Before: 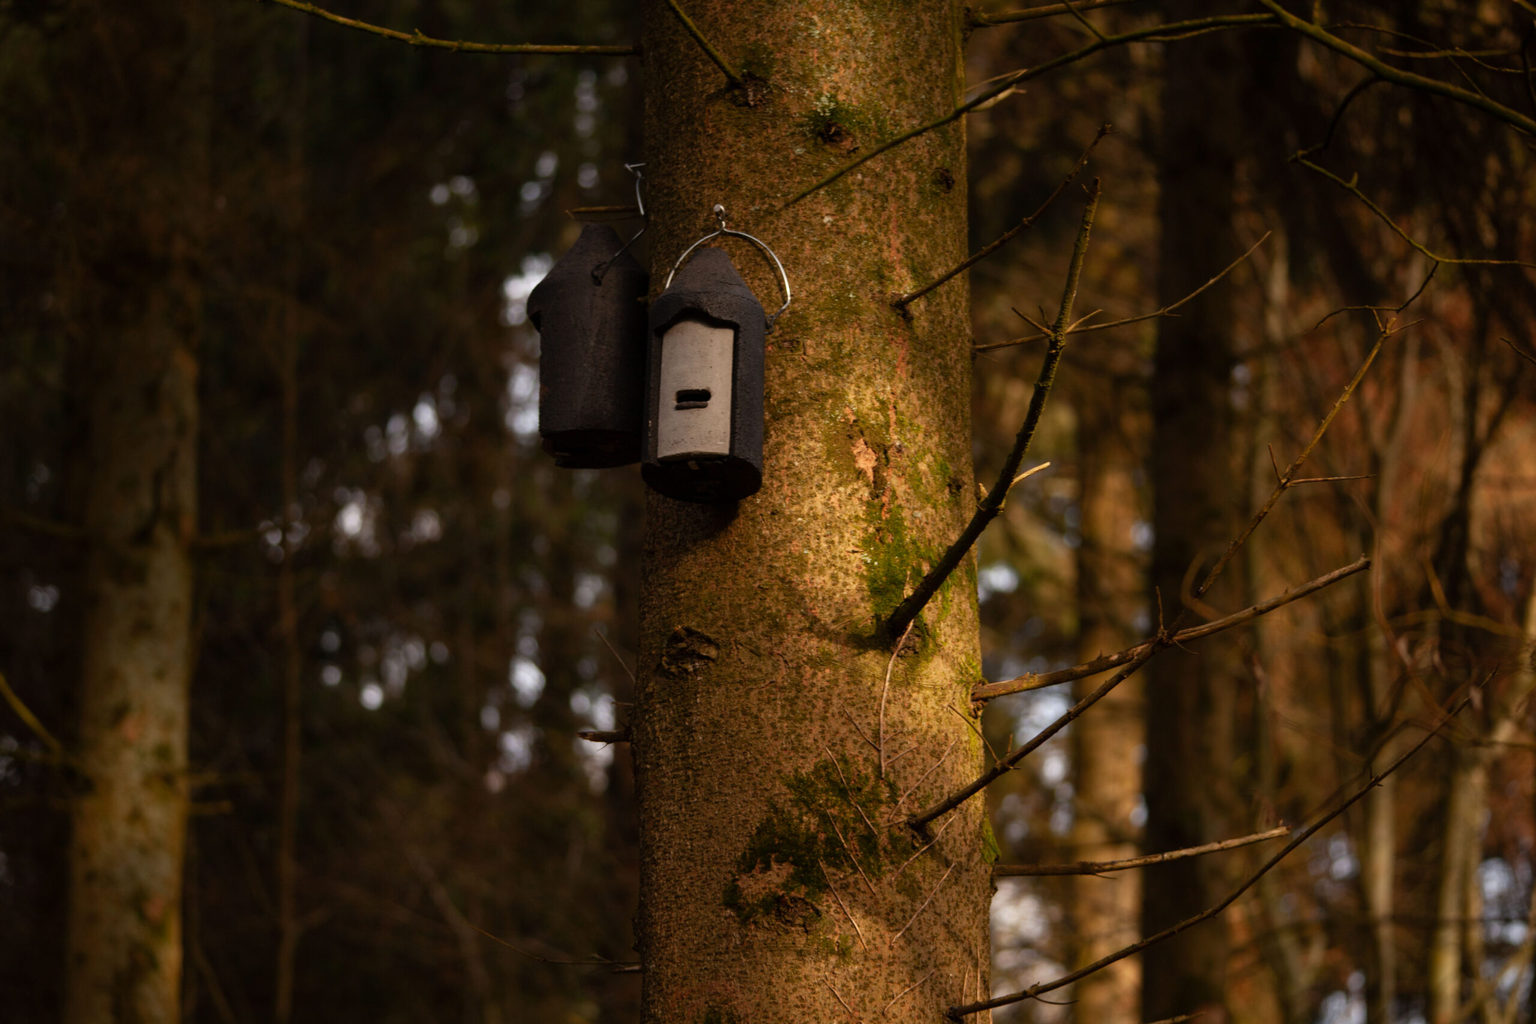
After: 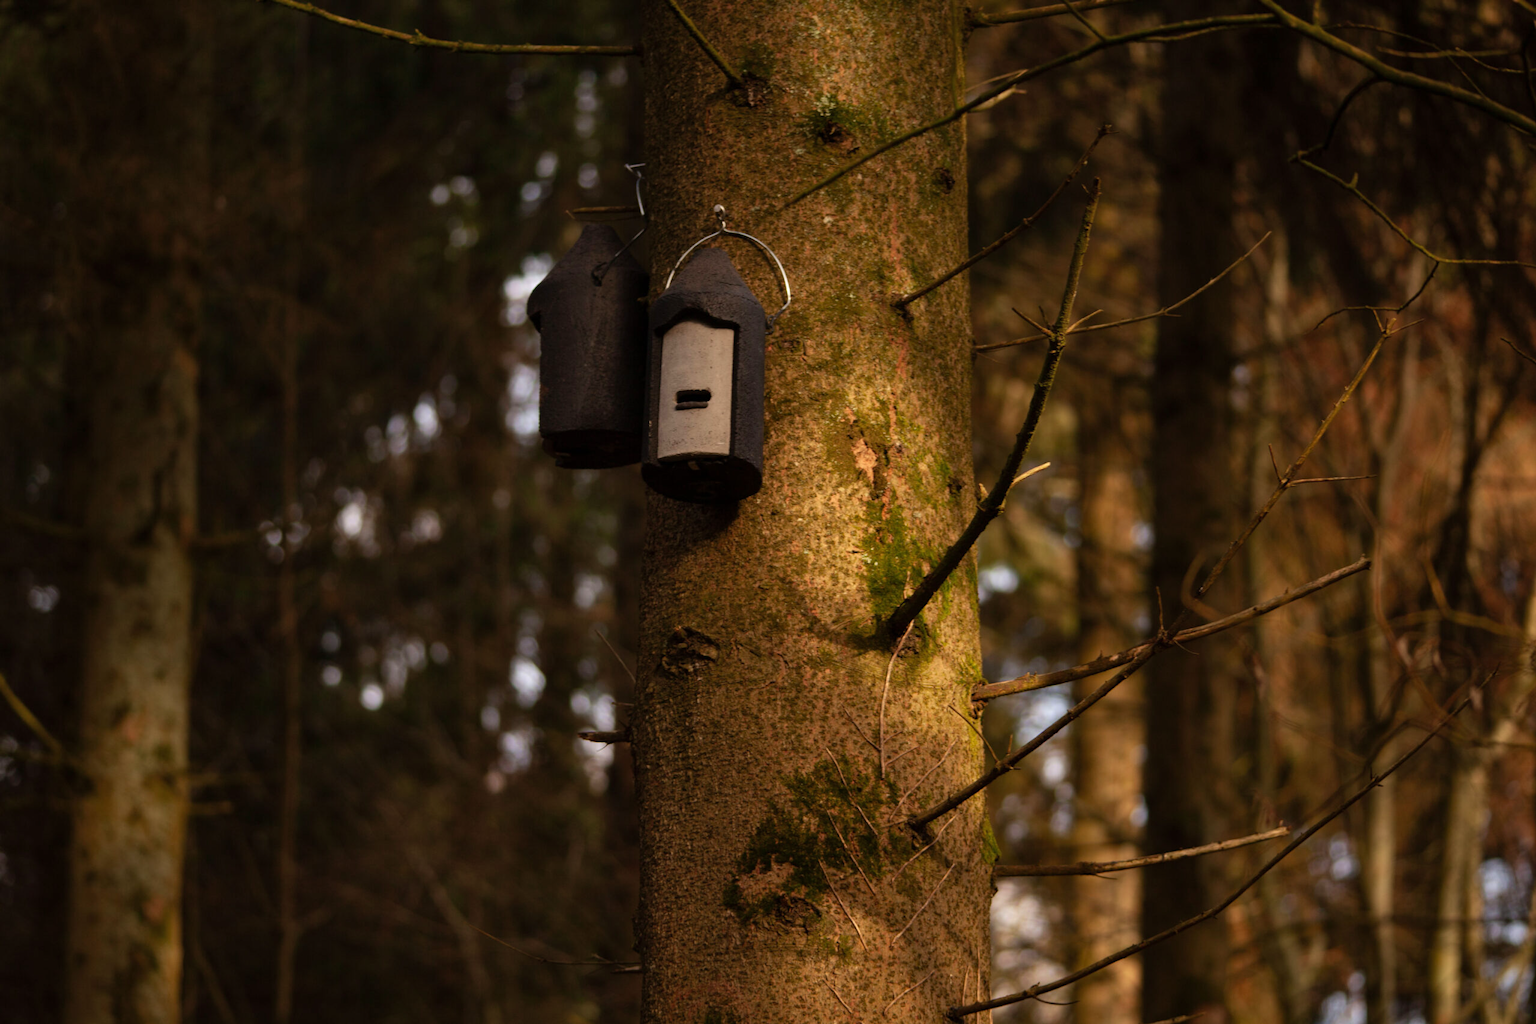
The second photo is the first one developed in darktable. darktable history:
shadows and highlights: shadows 20.91, highlights -82.73, soften with gaussian
velvia: on, module defaults
